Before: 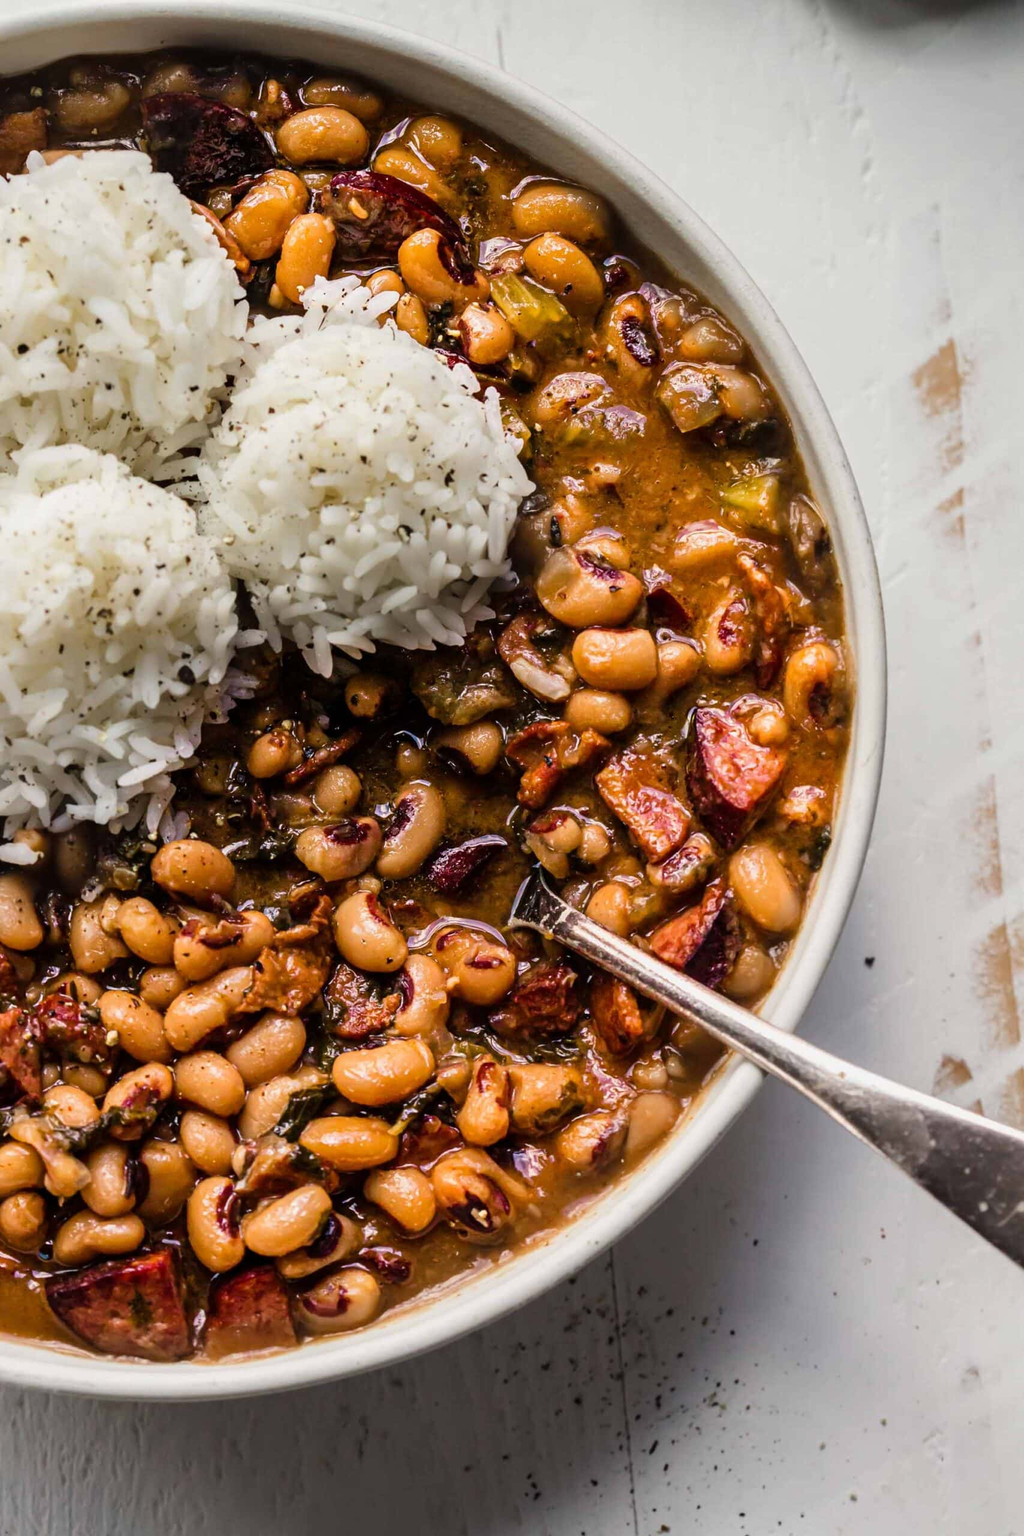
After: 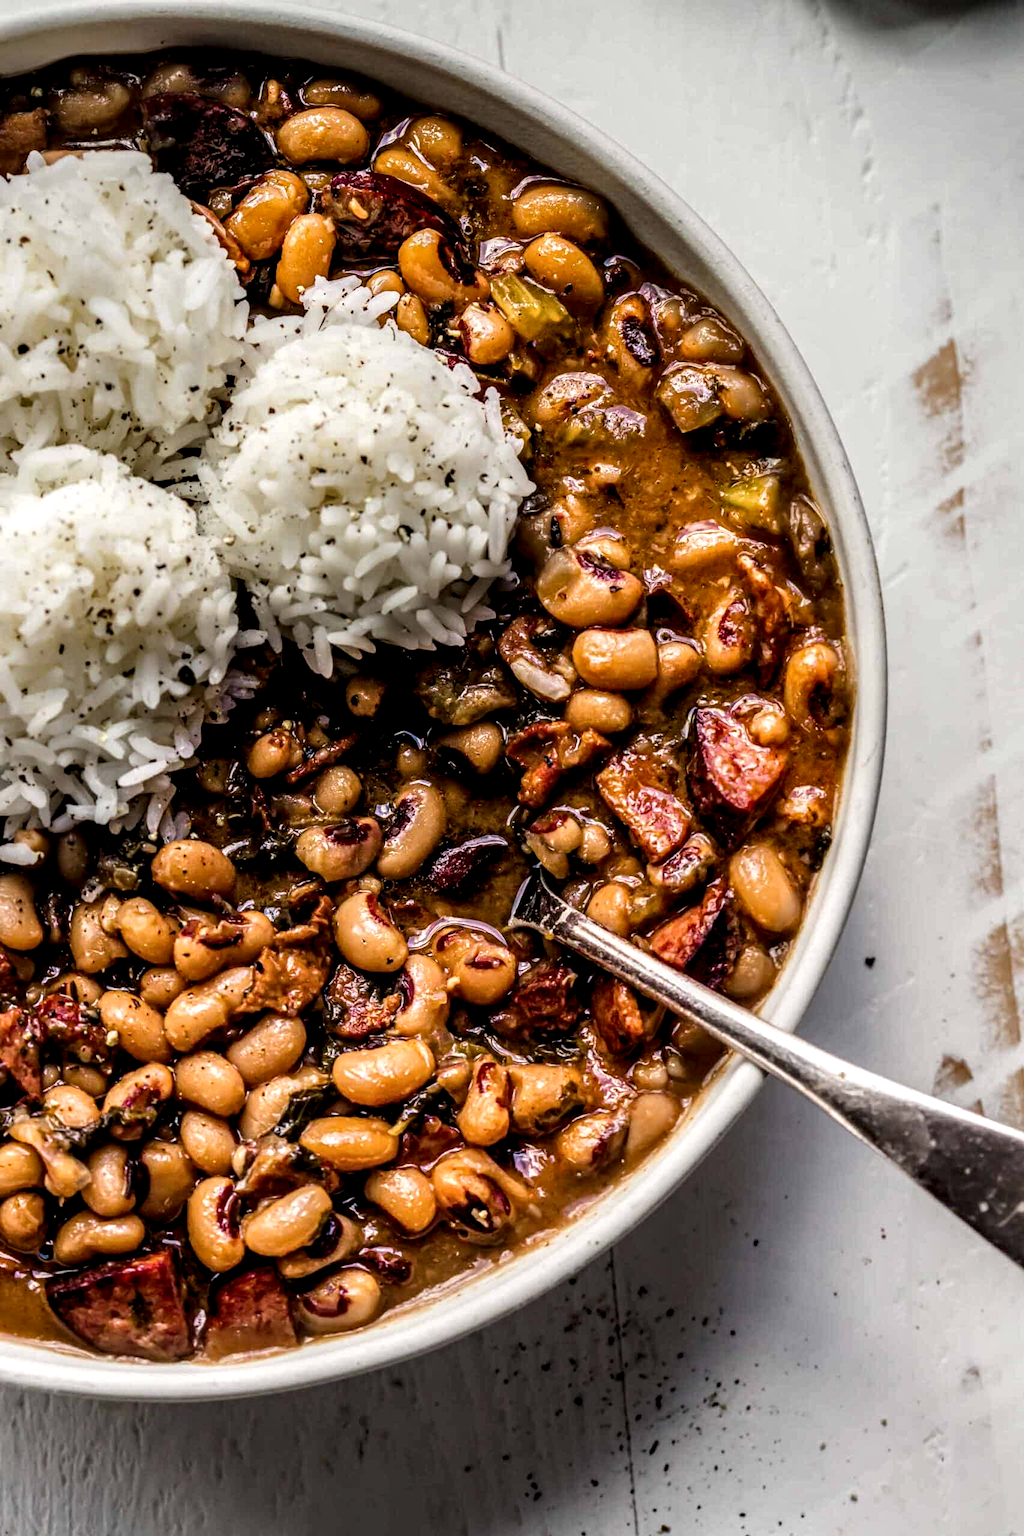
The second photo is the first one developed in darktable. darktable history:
local contrast: highlights 21%, shadows 72%, detail 170%
